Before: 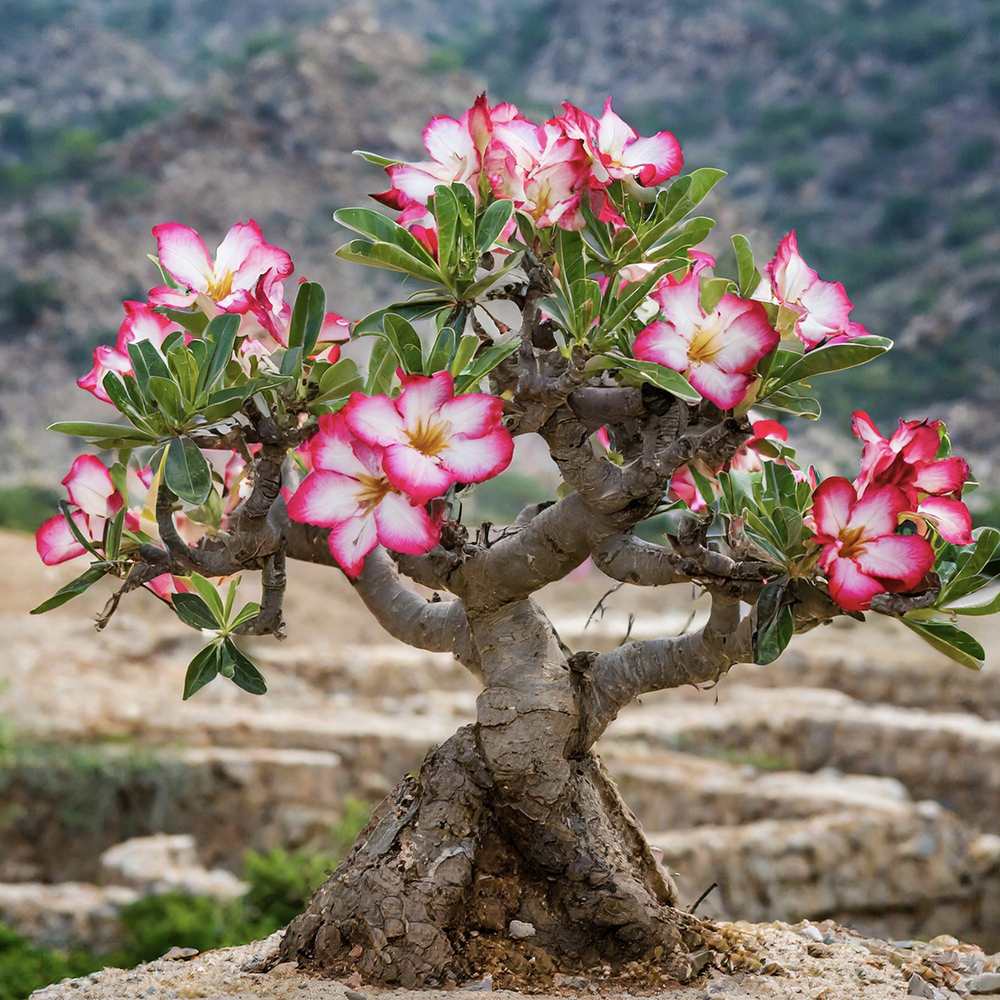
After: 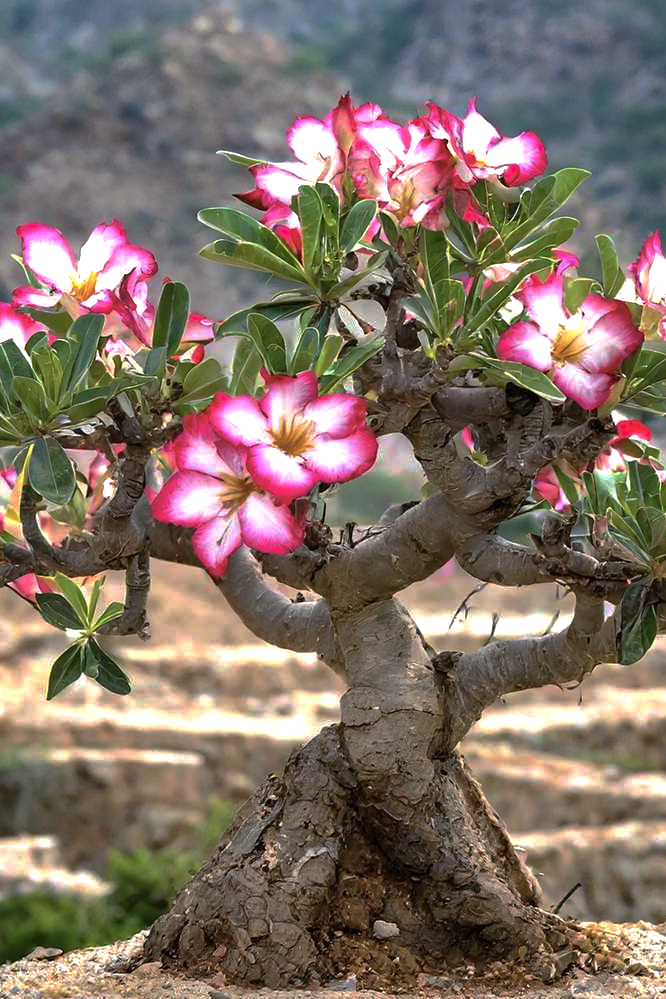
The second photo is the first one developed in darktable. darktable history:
exposure: black level correction 0, exposure 0.699 EV, compensate exposure bias true, compensate highlight preservation false
crop and rotate: left 13.676%, right 19.71%
base curve: curves: ch0 [(0, 0) (0.826, 0.587) (1, 1)], preserve colors none
